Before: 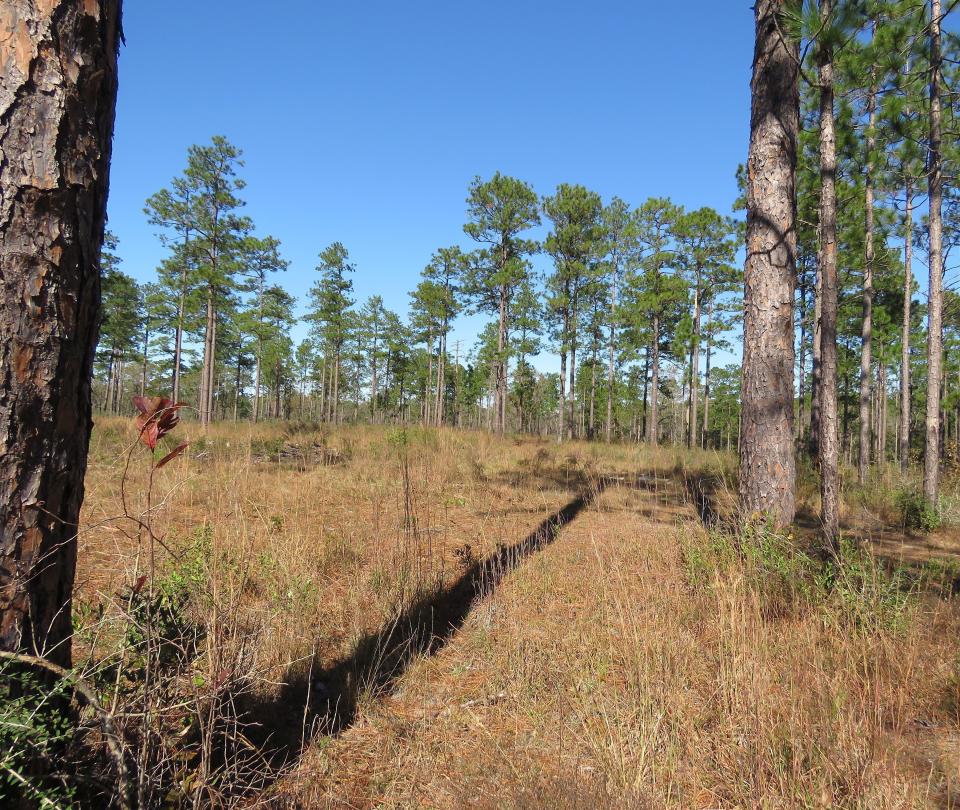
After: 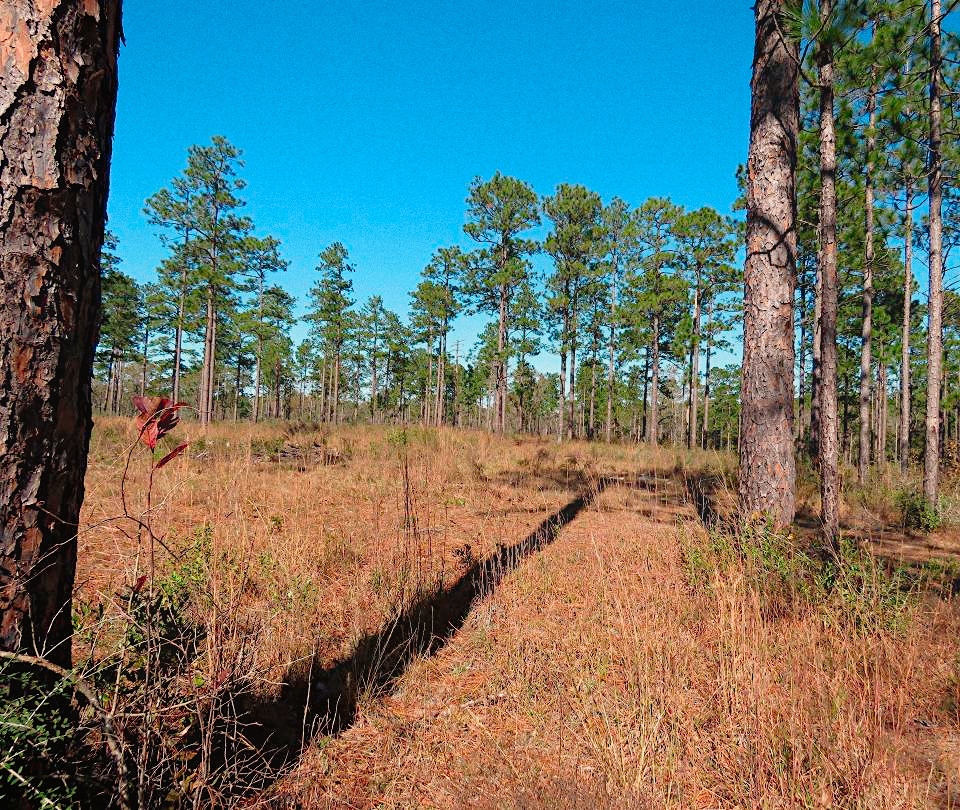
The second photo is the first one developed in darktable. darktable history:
diffuse or sharpen "_builtin_sharpen demosaicing | AA filter": edge sensitivity 1, 1st order anisotropy 100%, 2nd order anisotropy 100%, 3rd order anisotropy 100%, 4th order anisotropy 100%, 1st order speed -25%, 2nd order speed -25%, 3rd order speed -25%, 4th order speed -25%
rgb primaries "nice": tint hue -2.48°, red hue -0.024, green purity 1.08, blue hue -0.112, blue purity 1.17
color balance rgb "filmic": shadows lift › chroma 2%, shadows lift › hue 200.7°, highlights gain › chroma 1.5%, highlights gain › hue 42.65°, global offset › luminance 1%, perceptual saturation grading › highlights -33.8%, perceptual saturation grading › shadows 28.92%, perceptual brilliance grading › highlights 10.1%, perceptual brilliance grading › shadows -10.8%, global vibrance 24.56%, contrast -9.93%
grain: on, module defaults
contrast equalizer "negative clarity": octaves 7, y [[0.6 ×6], [0.55 ×6], [0 ×6], [0 ×6], [0 ×6]], mix -0.3
